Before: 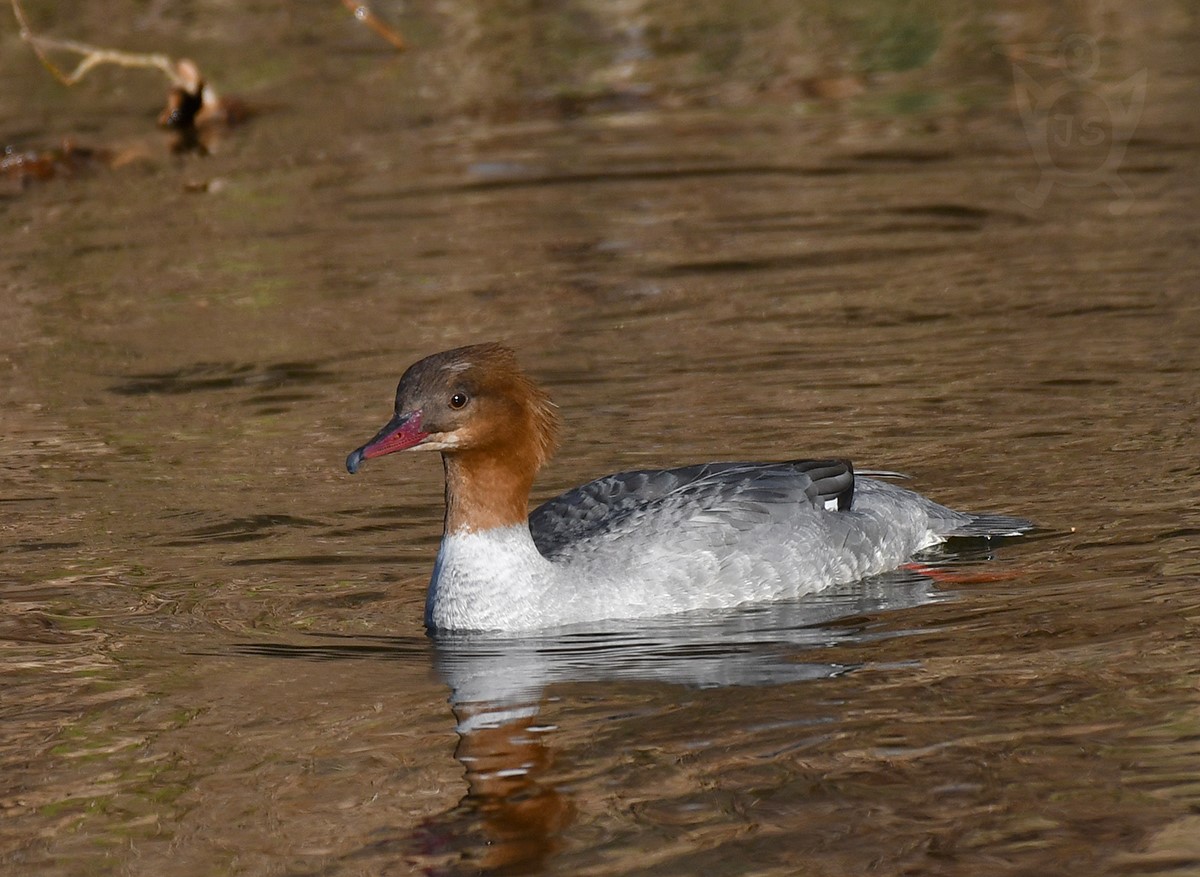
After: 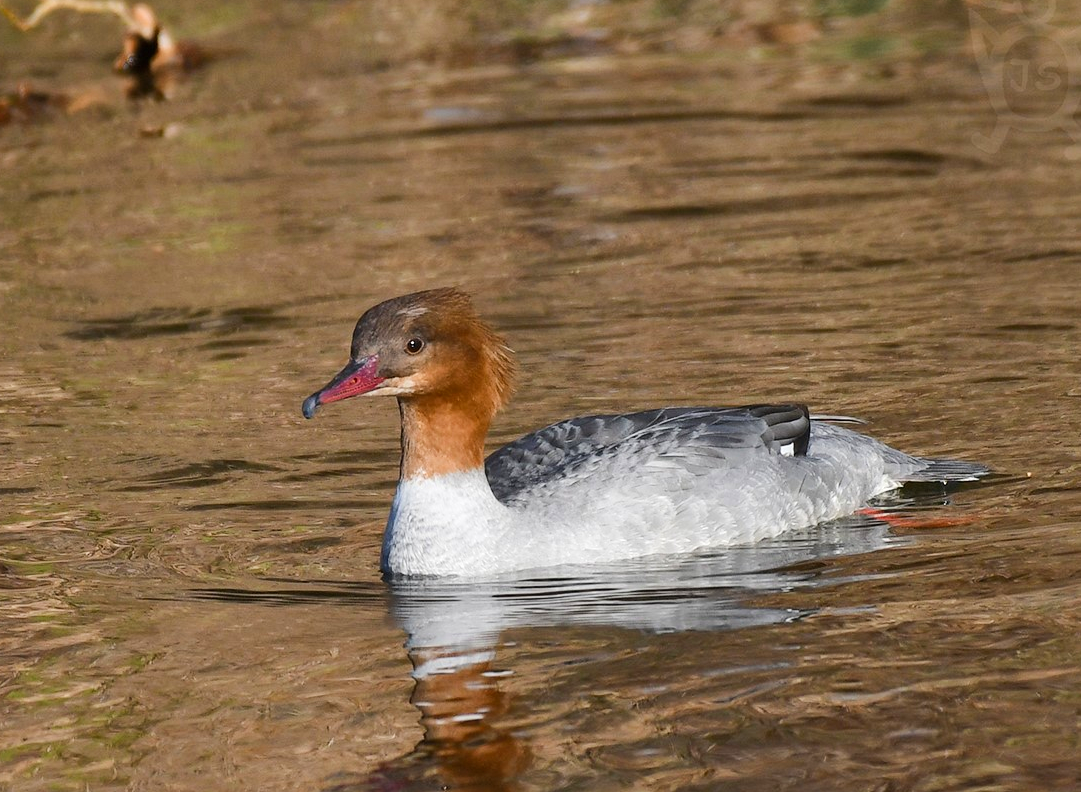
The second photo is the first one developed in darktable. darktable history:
crop: left 3.748%, top 6.373%, right 6.128%, bottom 3.261%
tone curve: curves: ch0 [(0, 0) (0.003, 0.003) (0.011, 0.014) (0.025, 0.031) (0.044, 0.055) (0.069, 0.086) (0.1, 0.124) (0.136, 0.168) (0.177, 0.22) (0.224, 0.278) (0.277, 0.344) (0.335, 0.426) (0.399, 0.515) (0.468, 0.597) (0.543, 0.672) (0.623, 0.746) (0.709, 0.815) (0.801, 0.881) (0.898, 0.939) (1, 1)], color space Lab, linked channels, preserve colors none
